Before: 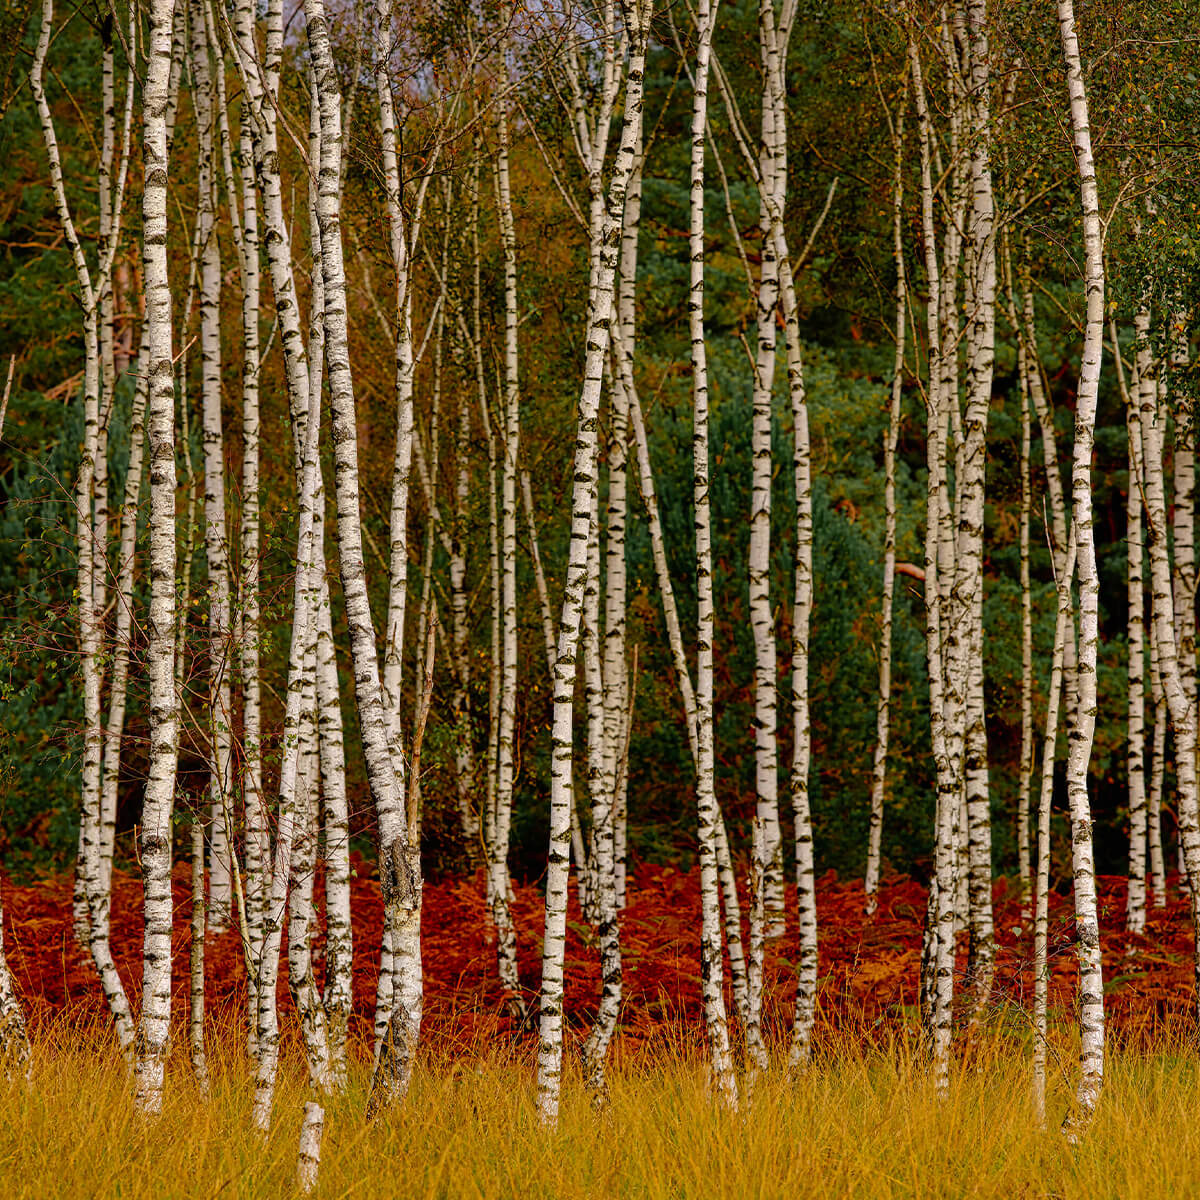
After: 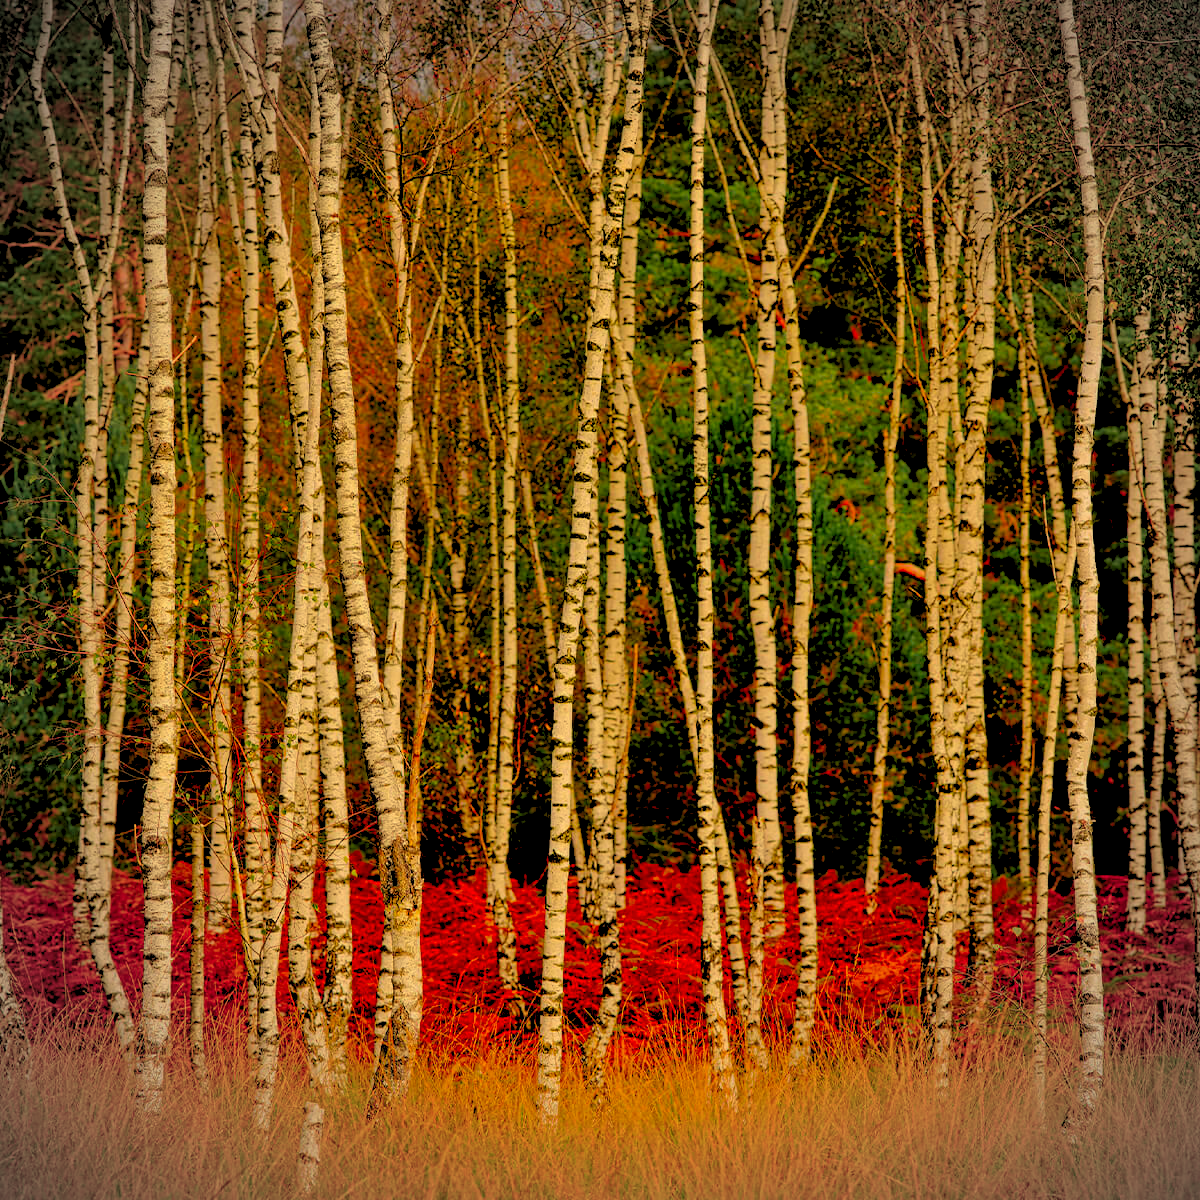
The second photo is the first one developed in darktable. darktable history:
contrast brightness saturation: saturation 0.5
rgb levels: preserve colors sum RGB, levels [[0.038, 0.433, 0.934], [0, 0.5, 1], [0, 0.5, 1]]
white balance: red 1.08, blue 0.791
shadows and highlights: radius 108.52, shadows 44.07, highlights -67.8, low approximation 0.01, soften with gaussian
vignetting: fall-off start 74.49%, fall-off radius 65.9%, brightness -0.628, saturation -0.68
contrast equalizer: octaves 7, y [[0.6 ×6], [0.55 ×6], [0 ×6], [0 ×6], [0 ×6]], mix -0.3
